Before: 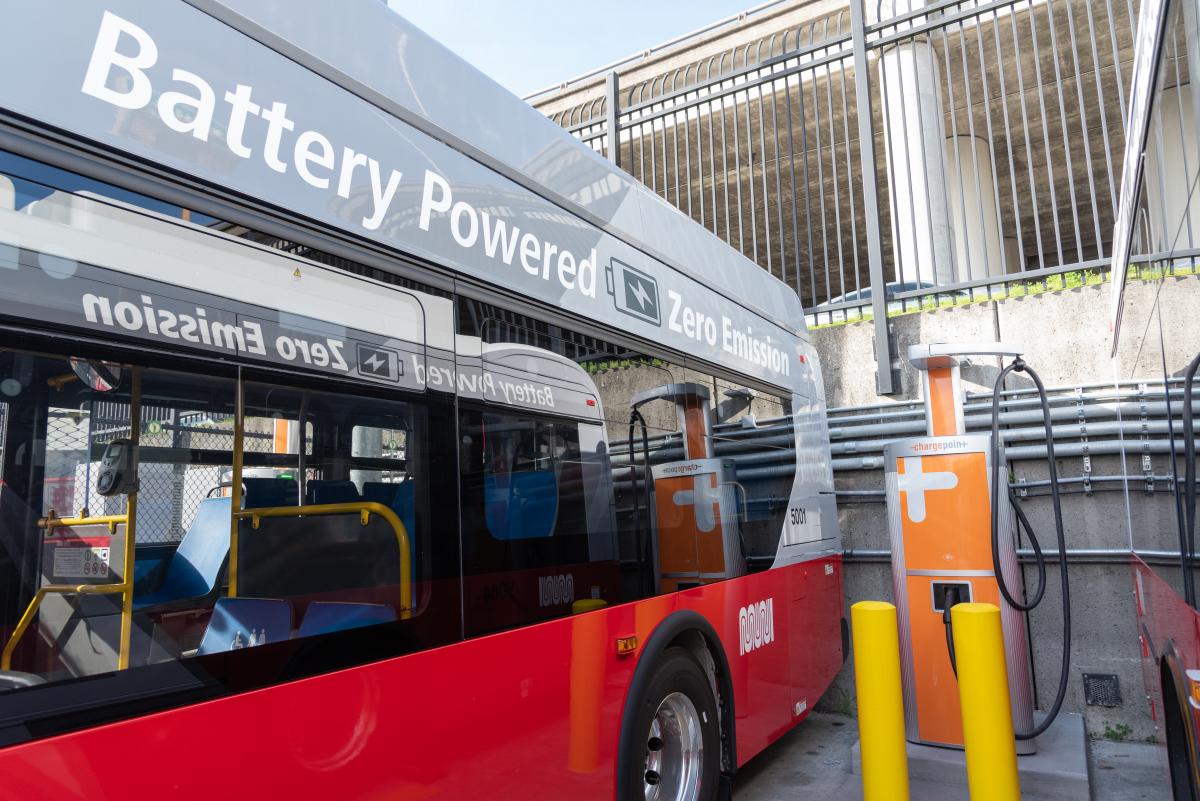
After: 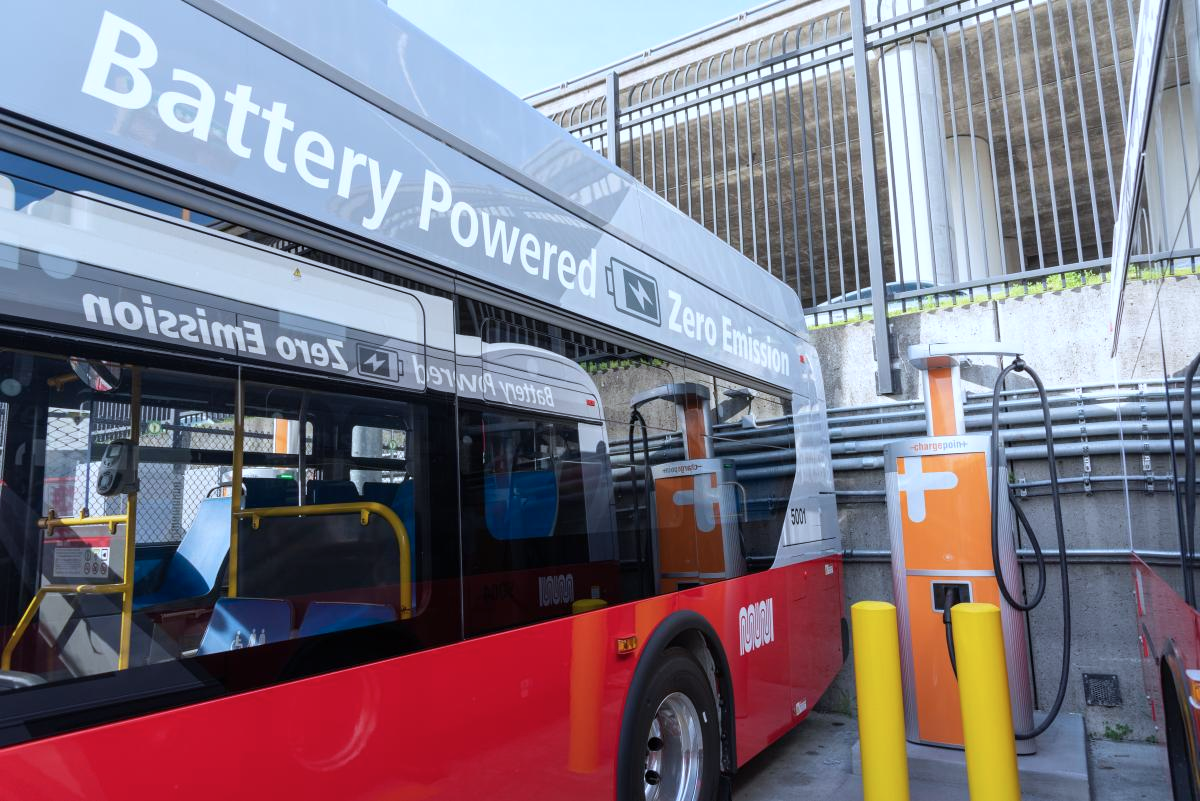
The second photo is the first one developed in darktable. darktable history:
color calibration: x 0.37, y 0.377, temperature 4291.81 K
